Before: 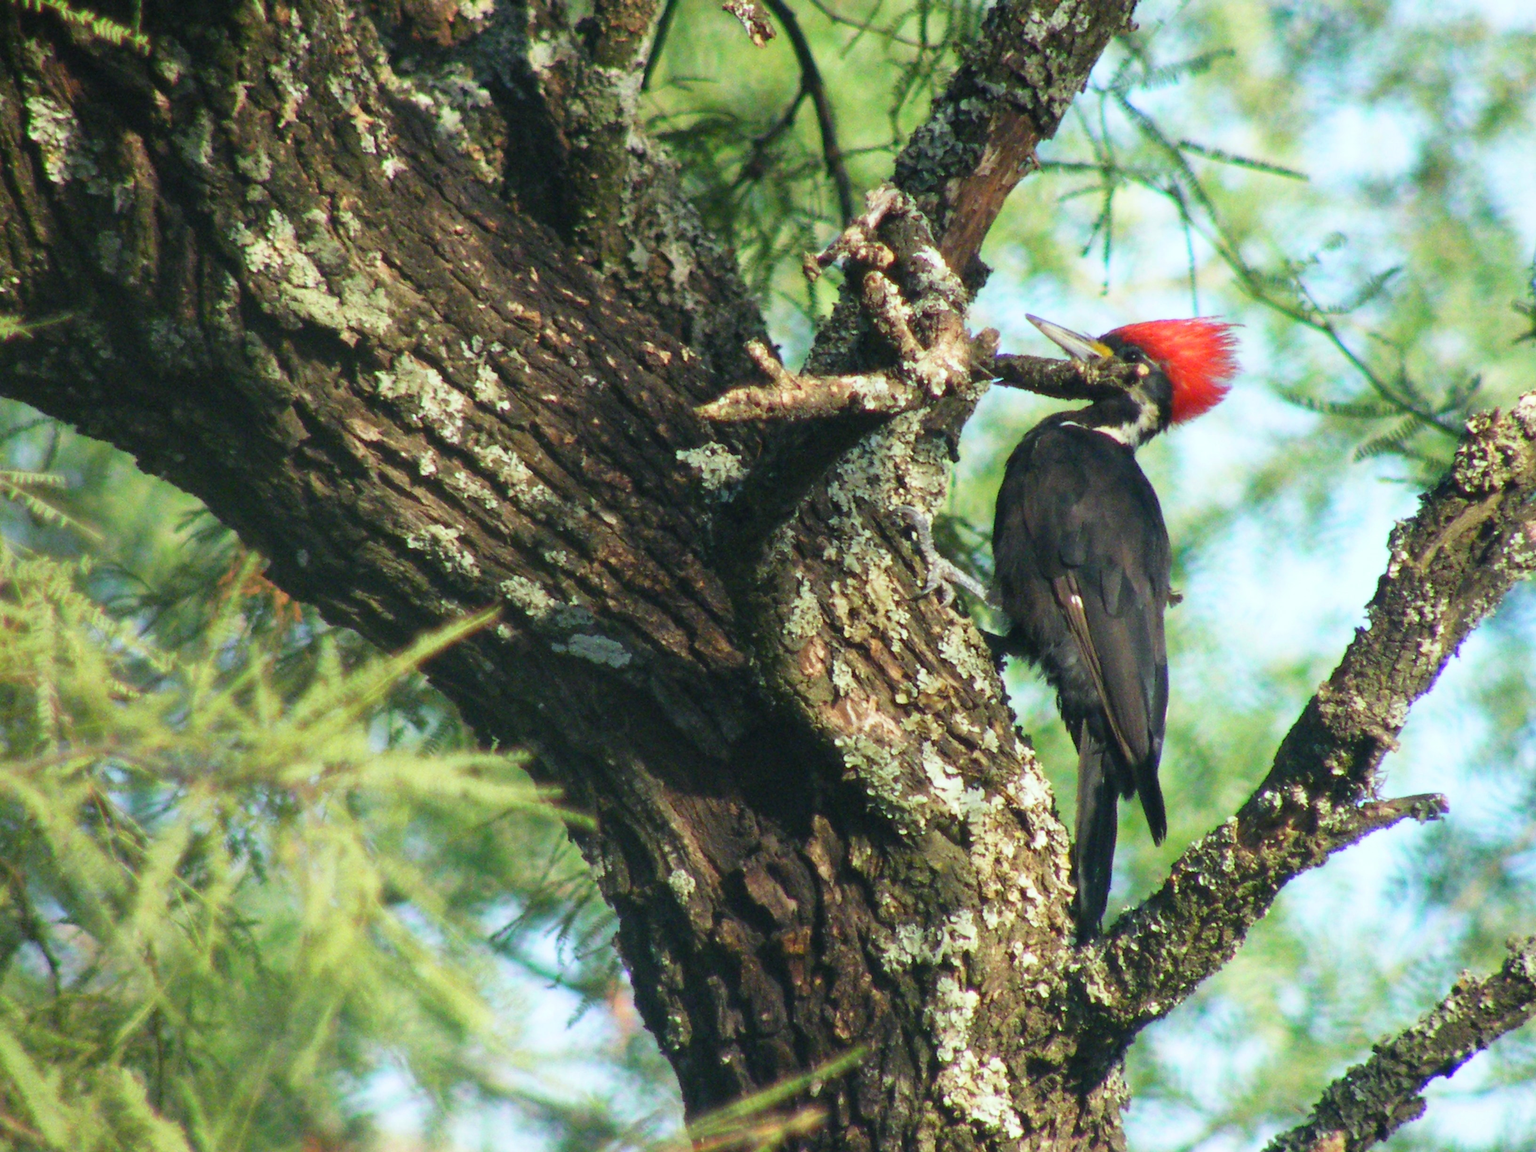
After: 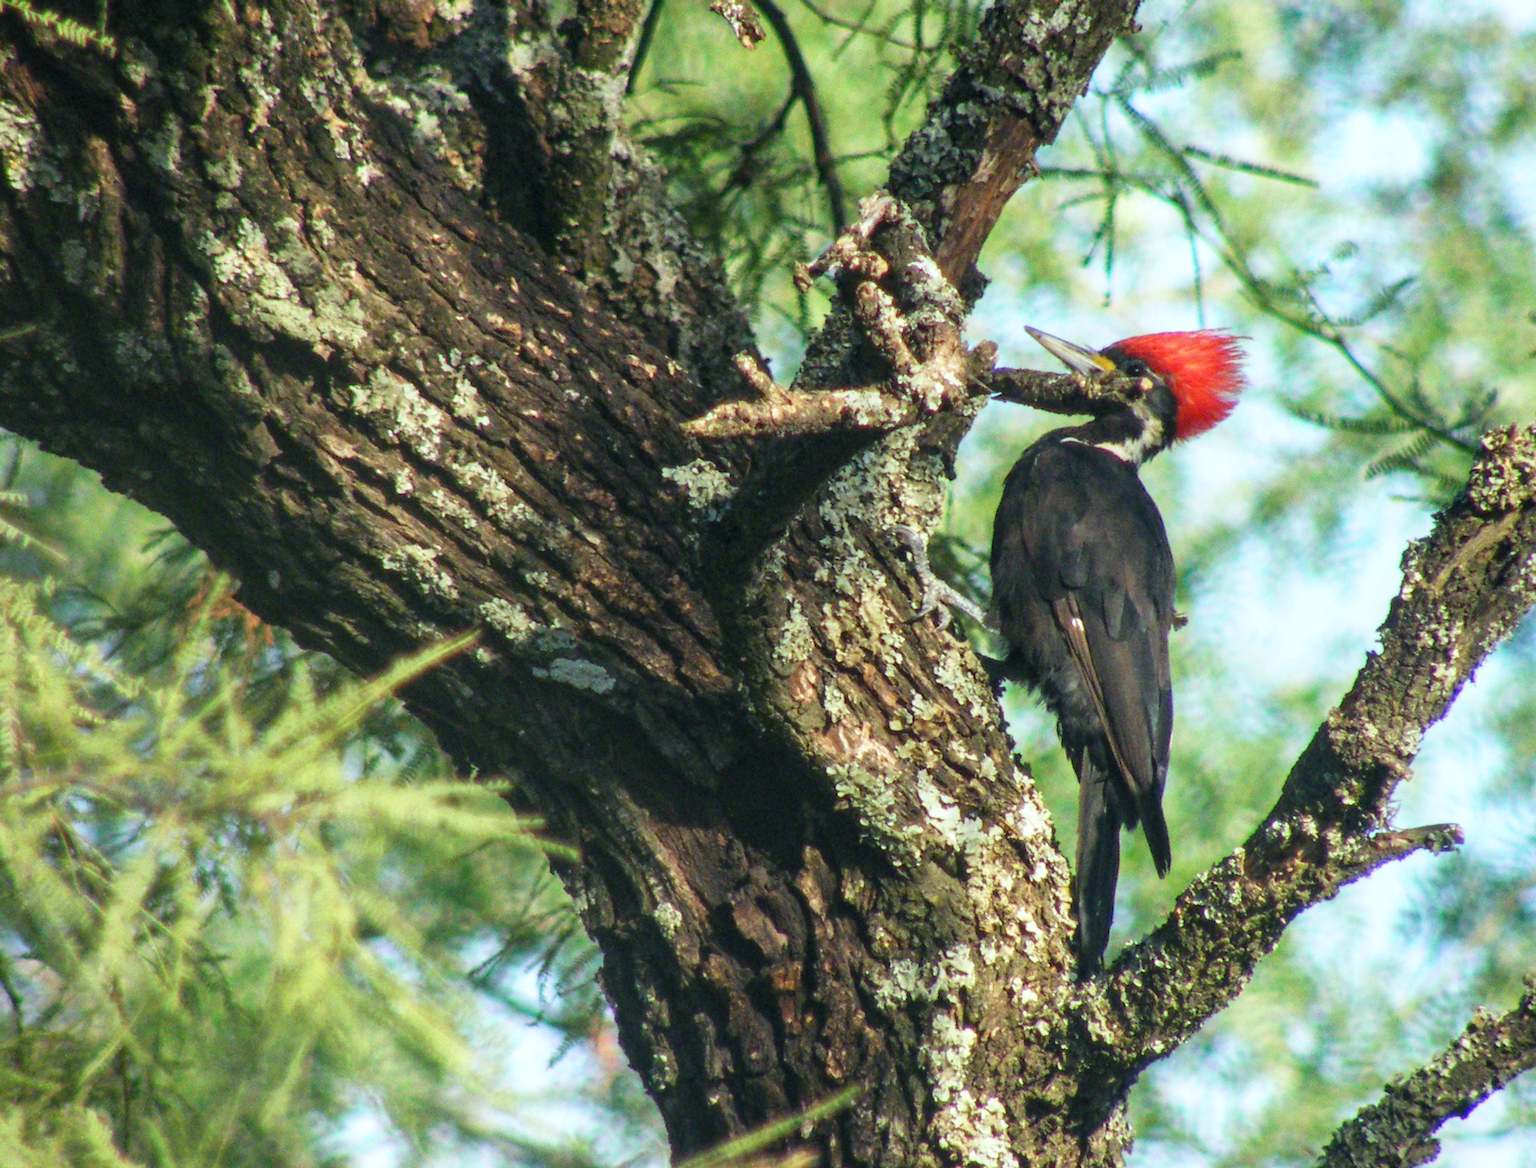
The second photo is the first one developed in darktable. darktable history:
crop and rotate: left 2.536%, right 1.107%, bottom 2.246%
local contrast: on, module defaults
